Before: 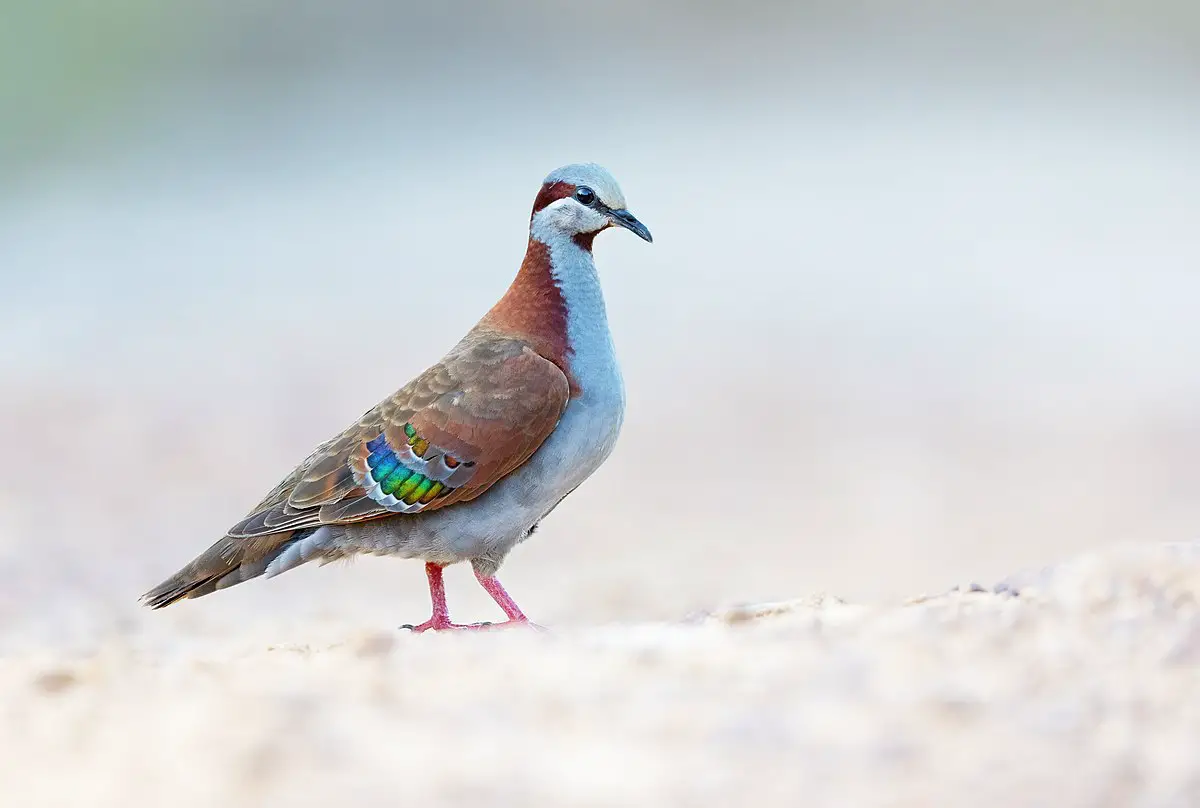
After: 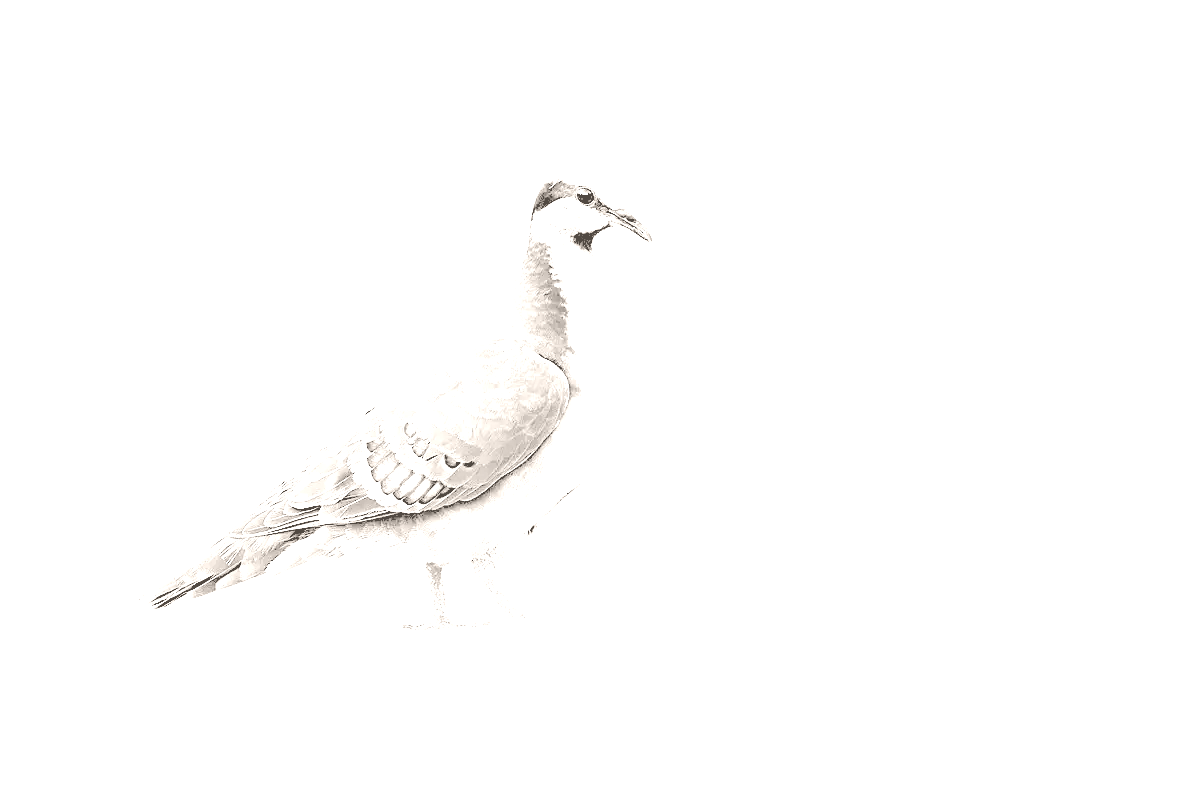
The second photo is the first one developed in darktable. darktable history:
white balance: emerald 1
rgb levels: levels [[0.027, 0.429, 0.996], [0, 0.5, 1], [0, 0.5, 1]]
exposure: exposure 0.935 EV, compensate highlight preservation false
colorize: hue 34.49°, saturation 35.33%, source mix 100%, lightness 55%, version 1
